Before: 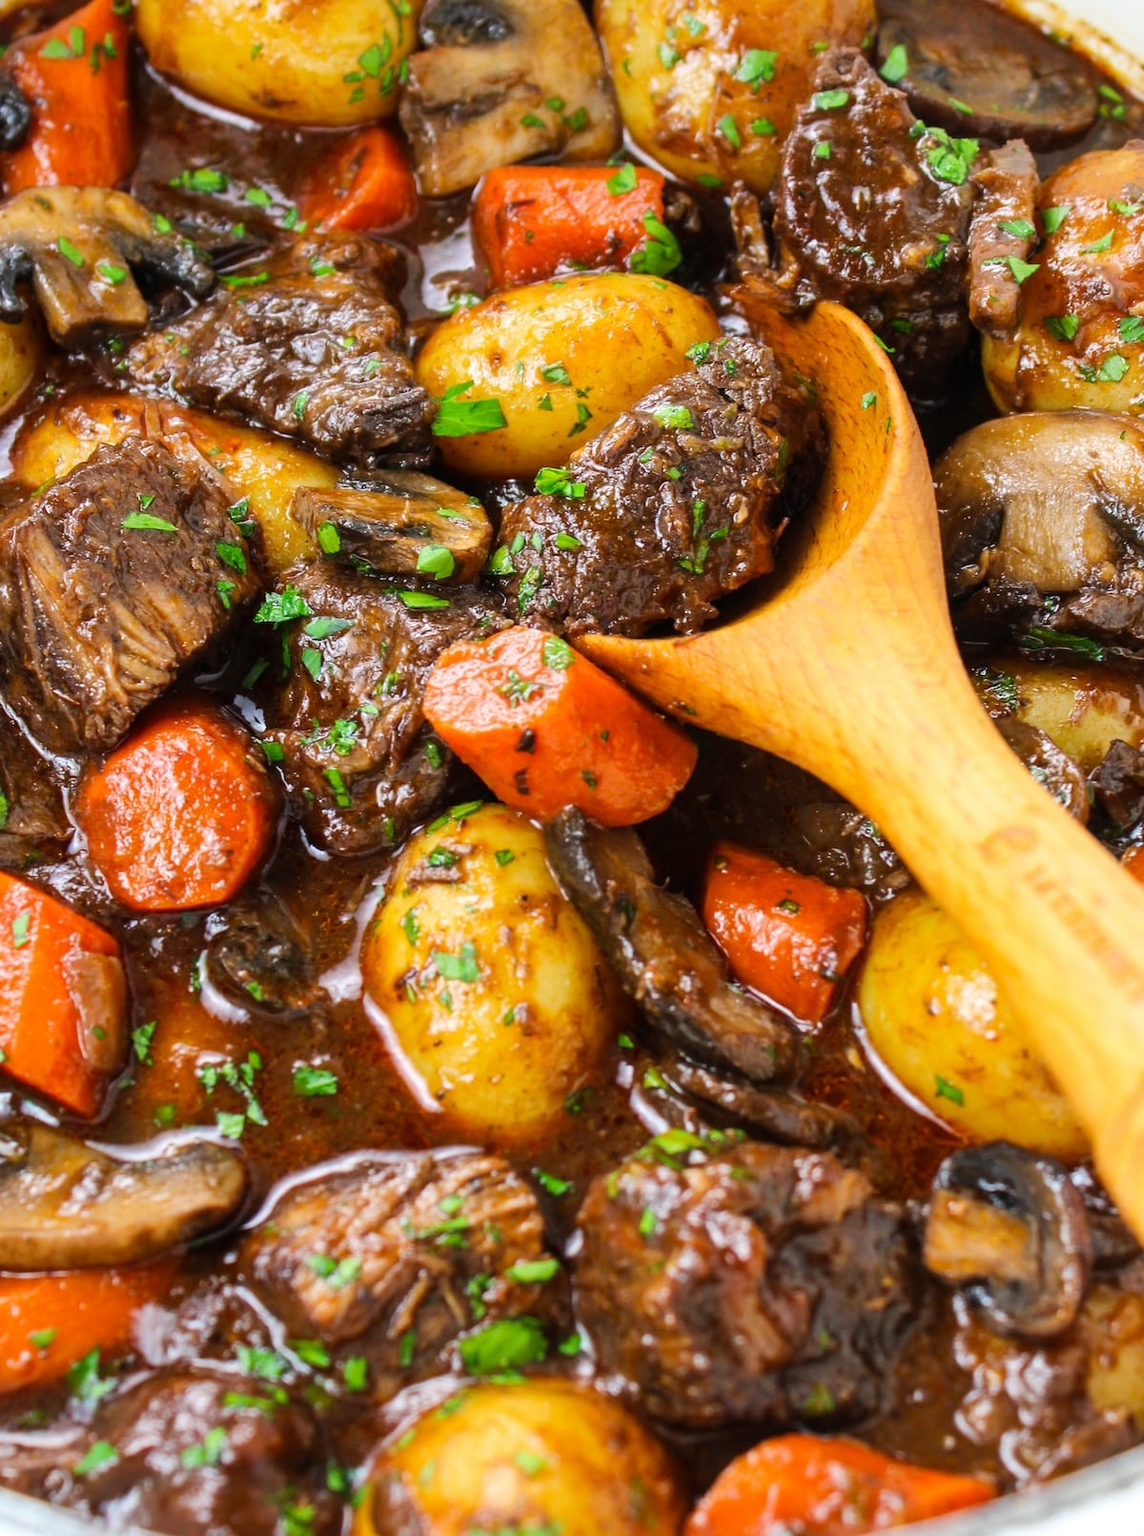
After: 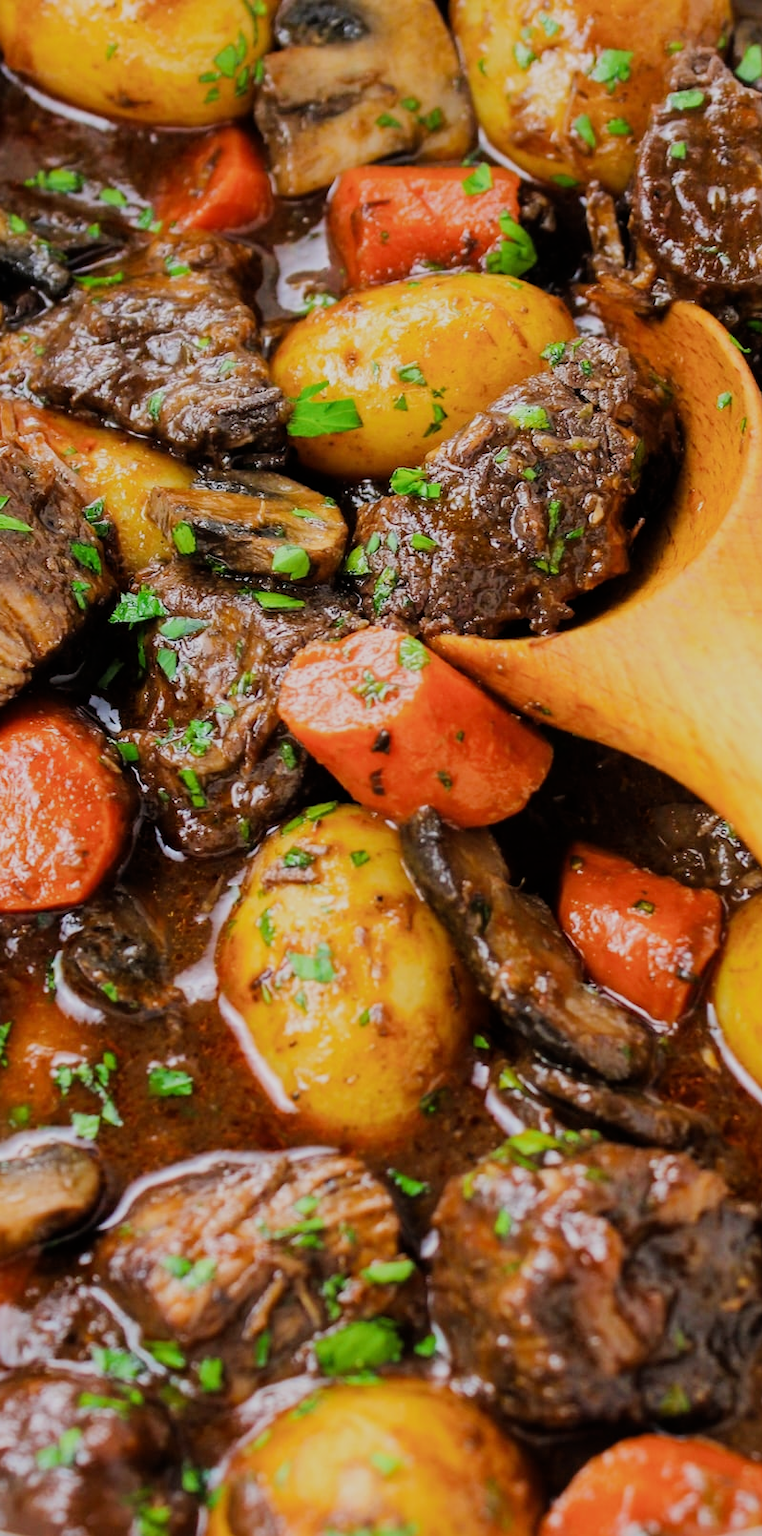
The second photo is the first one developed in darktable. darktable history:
filmic rgb: black relative exposure -7.65 EV, white relative exposure 4.56 EV, hardness 3.61
crop and rotate: left 12.673%, right 20.66%
